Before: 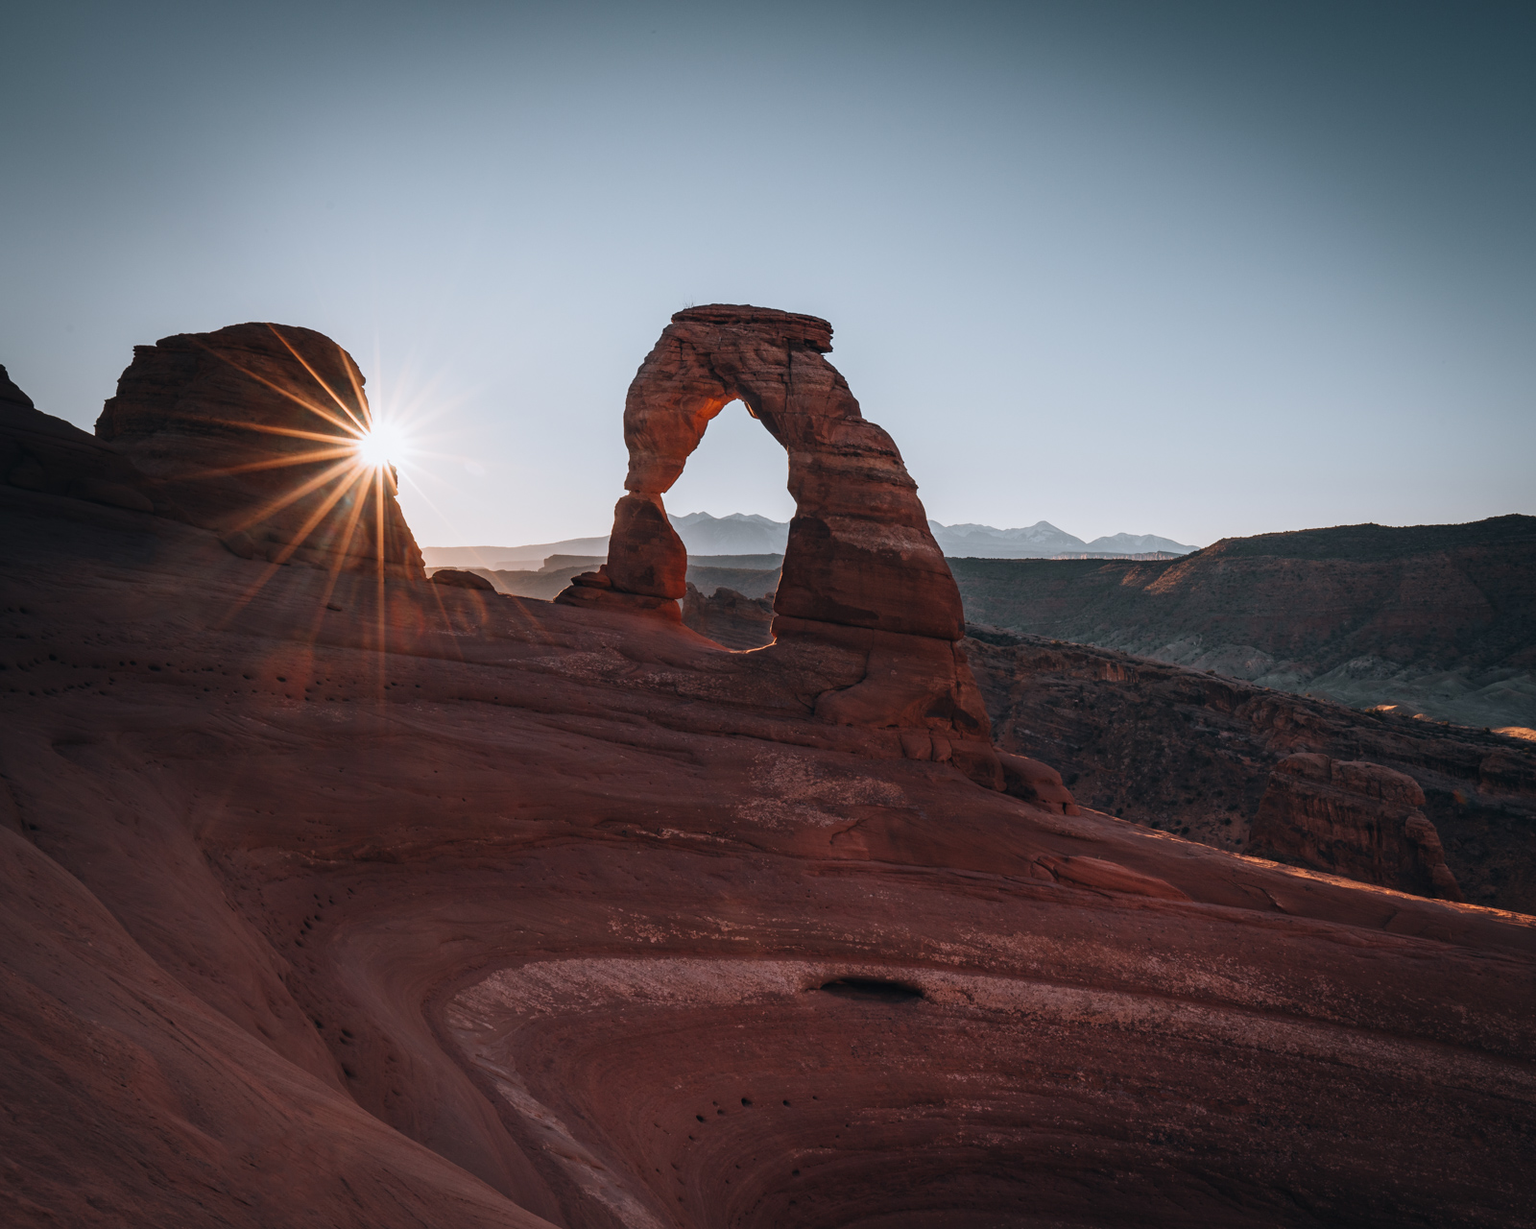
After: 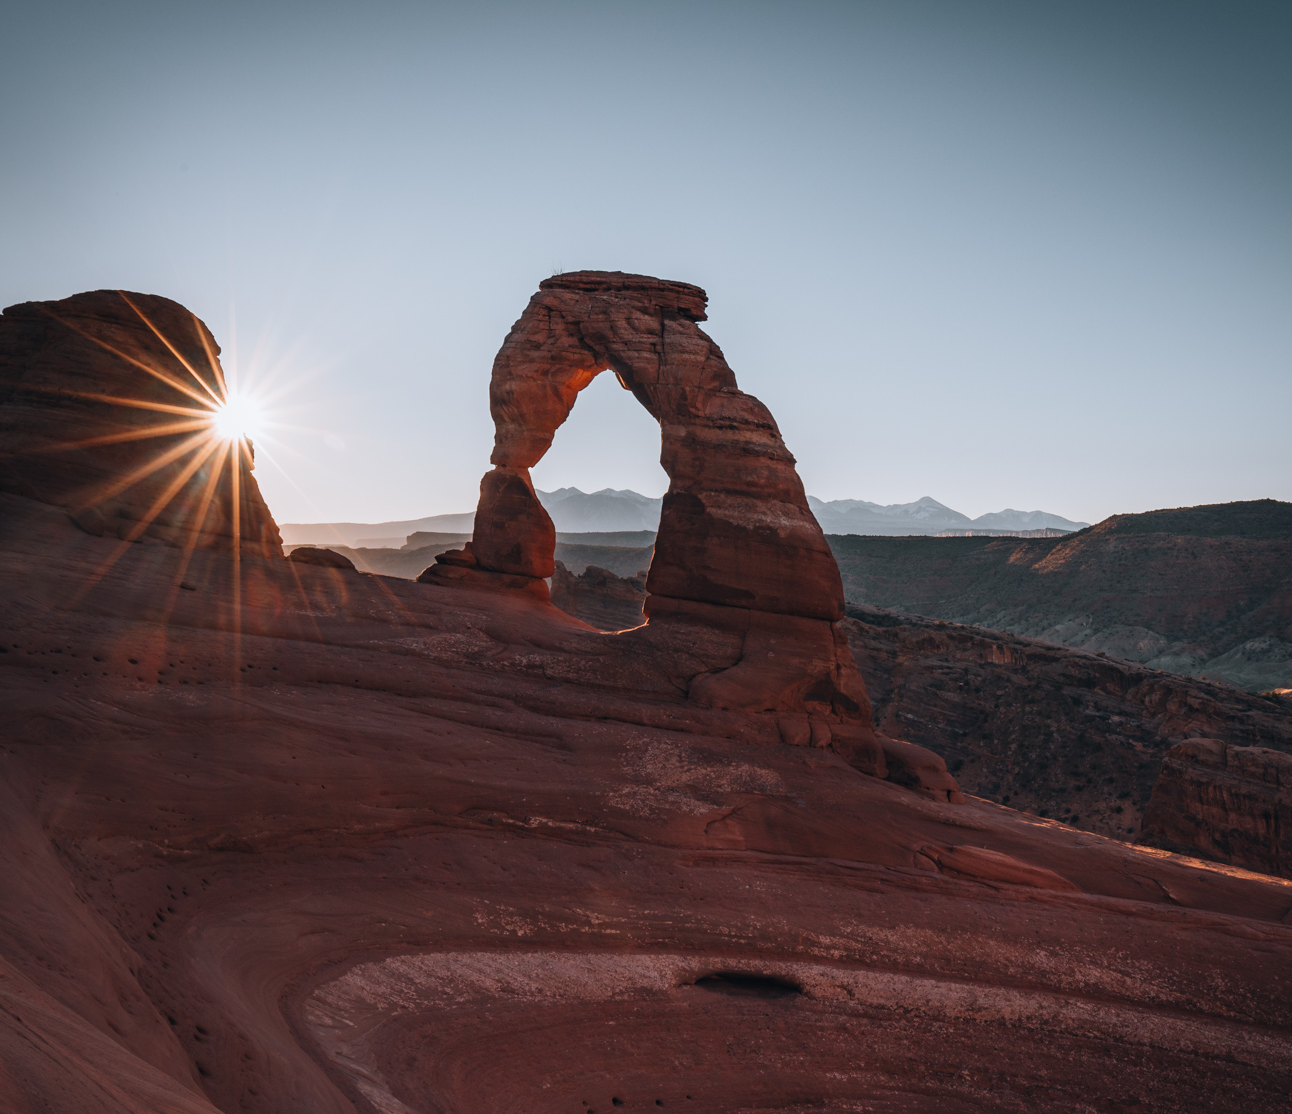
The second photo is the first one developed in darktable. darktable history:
crop: left 10.001%, top 3.606%, right 9.228%, bottom 9.316%
